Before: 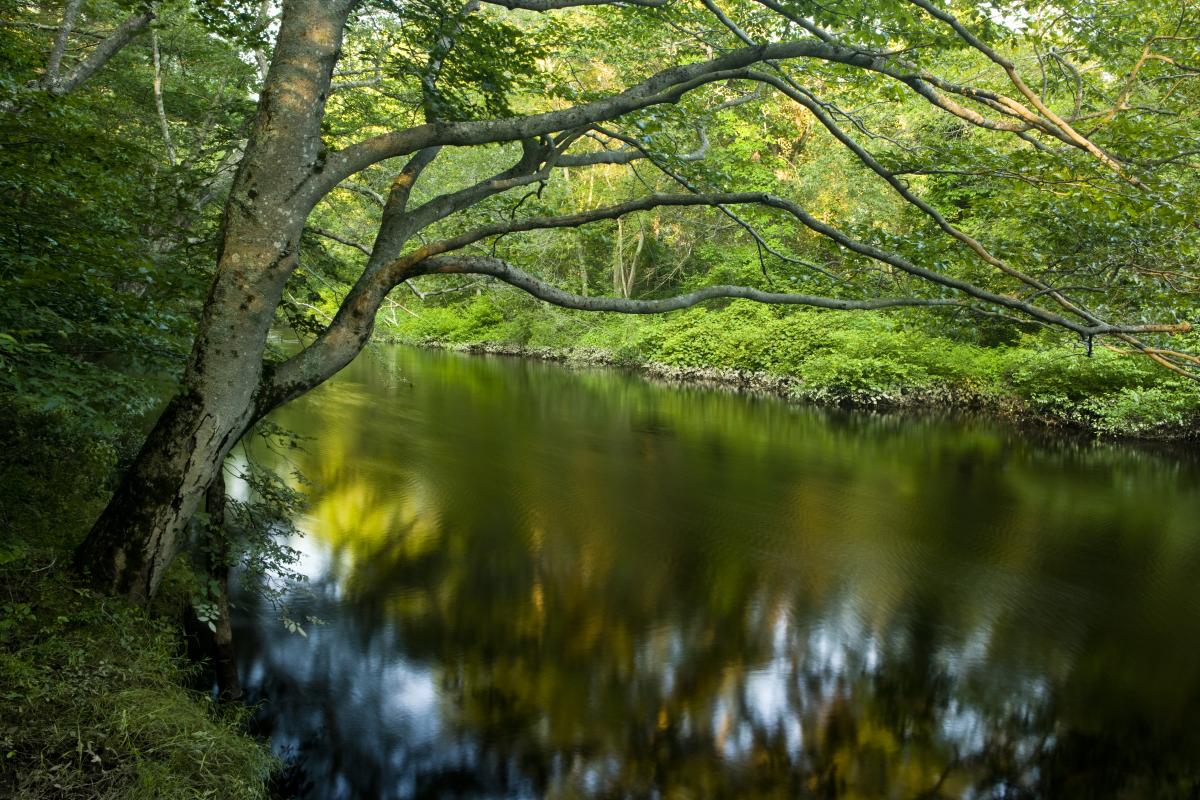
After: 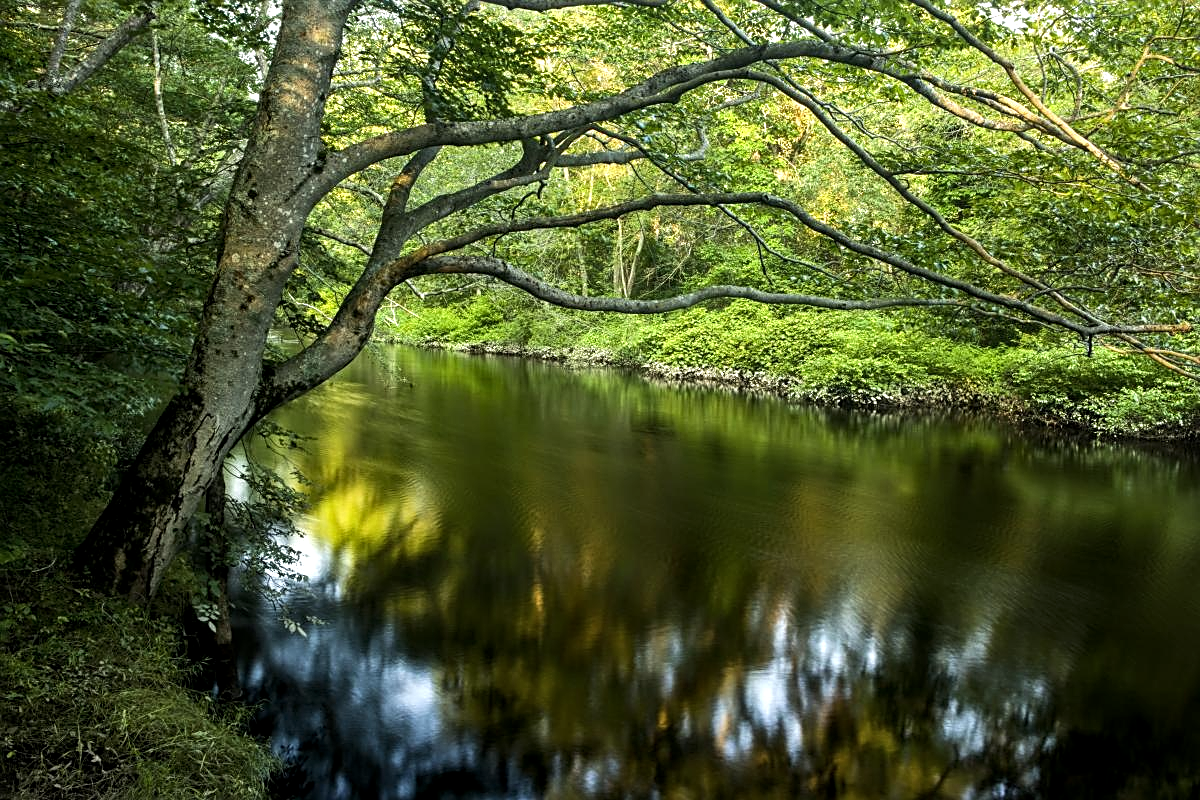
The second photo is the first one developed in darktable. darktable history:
local contrast: on, module defaults
sharpen: amount 0.494
exposure: compensate highlight preservation false
tone equalizer: -8 EV -0.455 EV, -7 EV -0.402 EV, -6 EV -0.371 EV, -5 EV -0.247 EV, -3 EV 0.218 EV, -2 EV 0.334 EV, -1 EV 0.406 EV, +0 EV 0.4 EV, edges refinement/feathering 500, mask exposure compensation -1.57 EV, preserve details no
